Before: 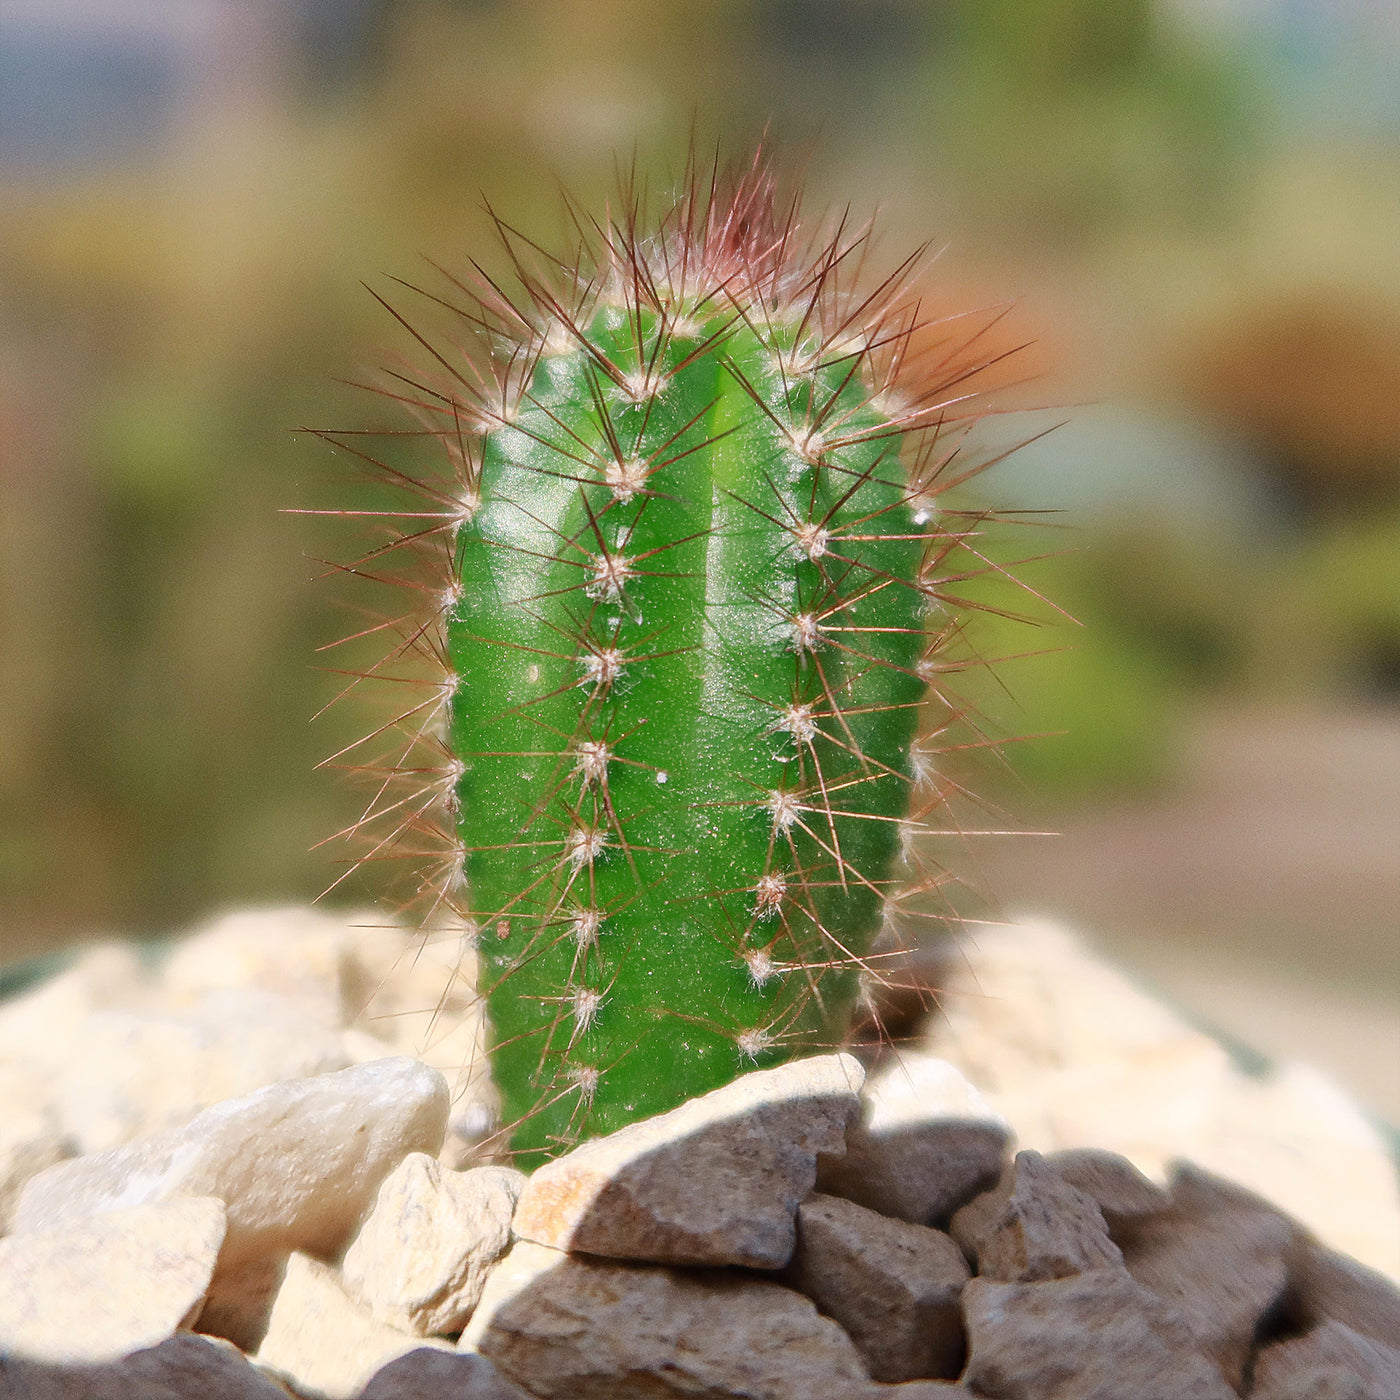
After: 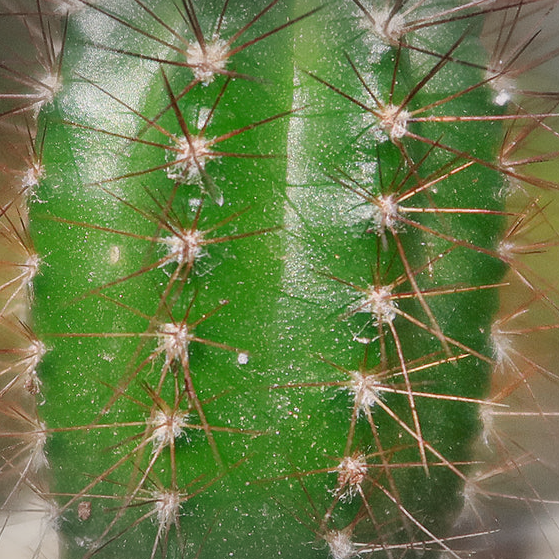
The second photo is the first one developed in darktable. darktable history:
exposure: exposure -0.072 EV, compensate highlight preservation false
vignetting: fall-off start 100%, brightness -0.282, width/height ratio 1.31
crop: left 30%, top 30%, right 30%, bottom 30%
